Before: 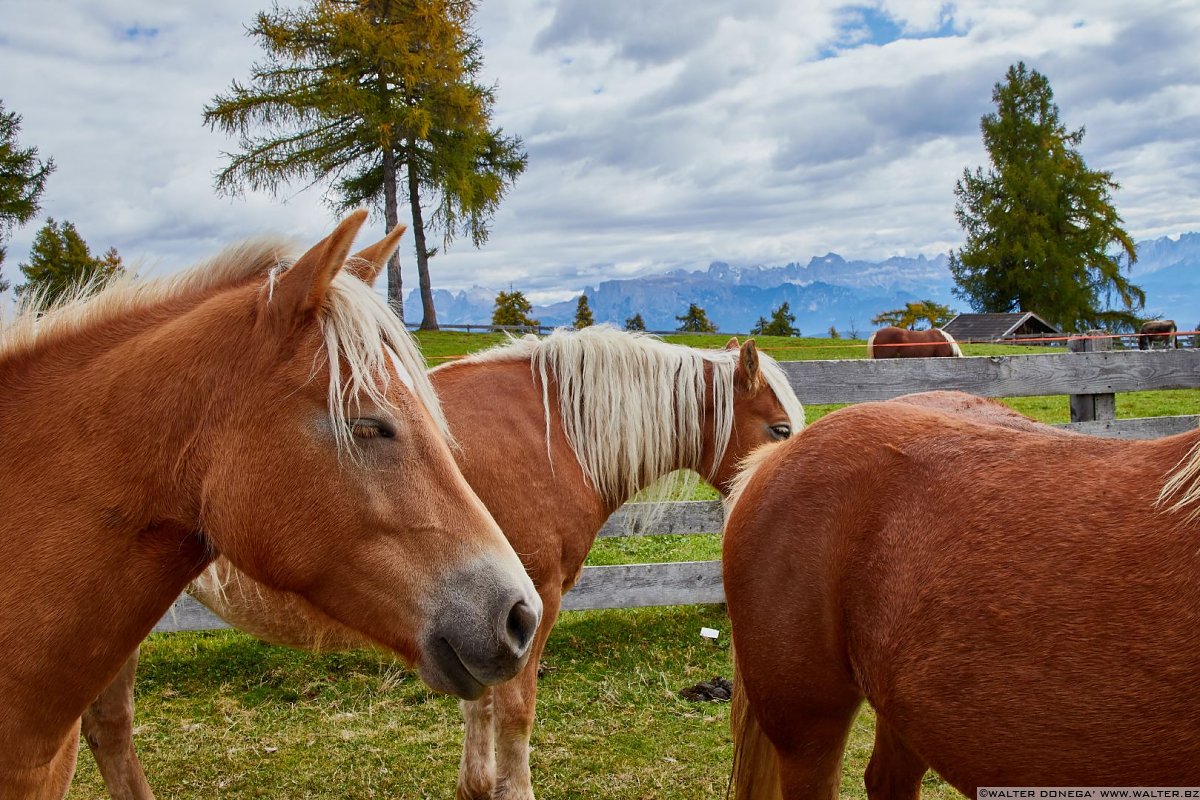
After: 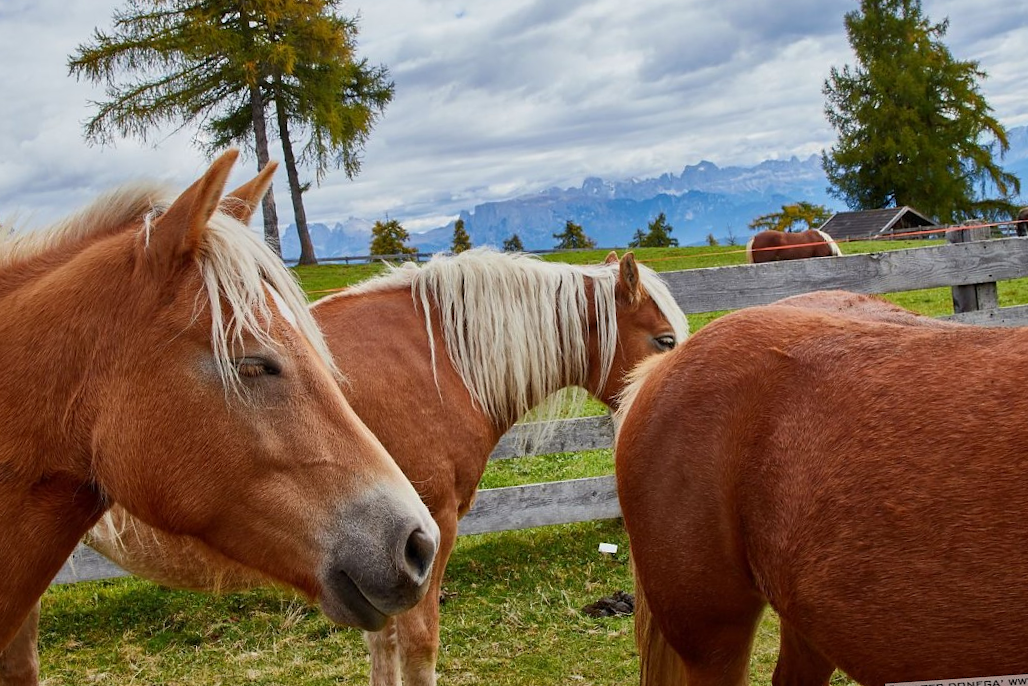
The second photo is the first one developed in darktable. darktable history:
crop and rotate: angle 3.85°, left 5.851%, top 5.677%
